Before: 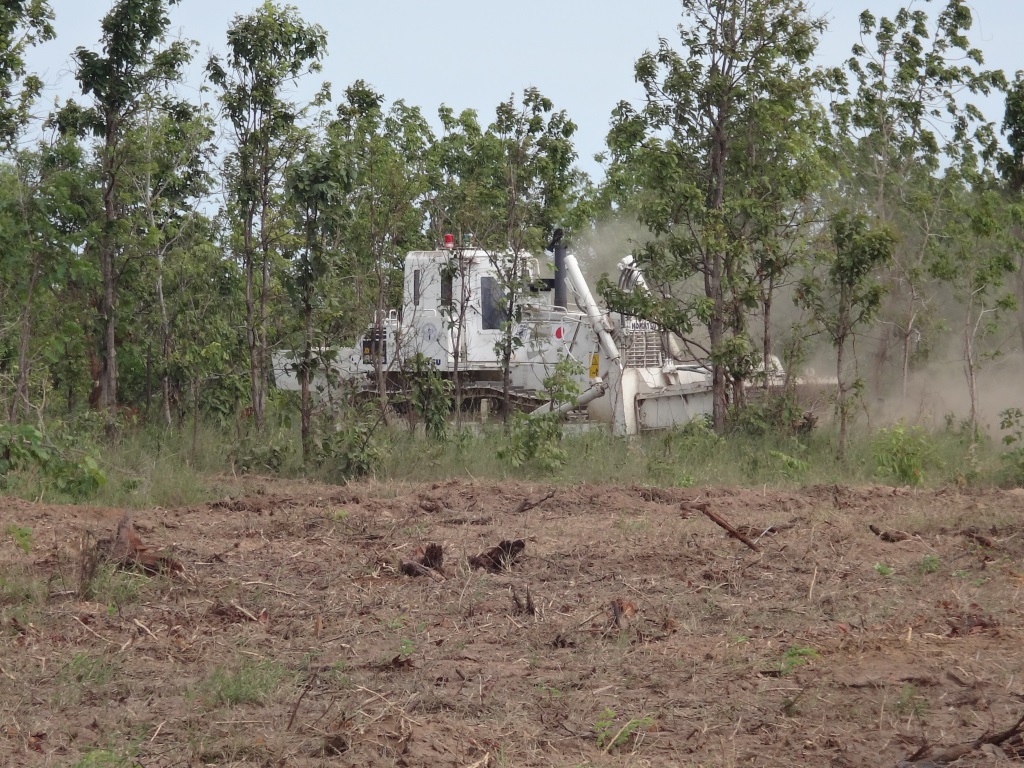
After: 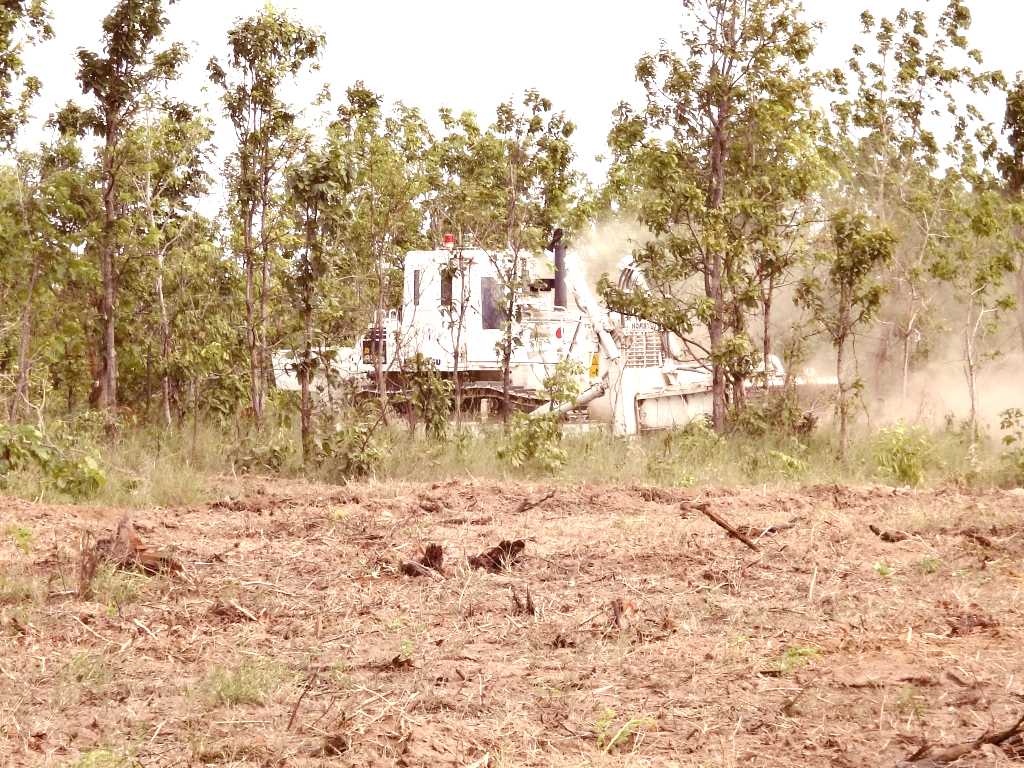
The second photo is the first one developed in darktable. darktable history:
color balance: lift [1, 1.011, 0.999, 0.989], gamma [1.109, 1.045, 1.039, 0.955], gain [0.917, 0.936, 0.952, 1.064], contrast 2.32%, contrast fulcrum 19%, output saturation 101%
exposure: black level correction 0, exposure 1.1 EV, compensate exposure bias true, compensate highlight preservation false
color balance rgb: shadows lift › luminance -21.66%, shadows lift › chroma 8.98%, shadows lift › hue 283.37°, power › chroma 1.55%, power › hue 25.59°, highlights gain › luminance 6.08%, highlights gain › chroma 2.55%, highlights gain › hue 90°, global offset › luminance -0.87%, perceptual saturation grading › global saturation 27.49%, perceptual saturation grading › highlights -28.39%, perceptual saturation grading › mid-tones 15.22%, perceptual saturation grading › shadows 33.98%, perceptual brilliance grading › highlights 10%, perceptual brilliance grading › mid-tones 5%
color correction: highlights a* 5.59, highlights b* 5.24, saturation 0.68
